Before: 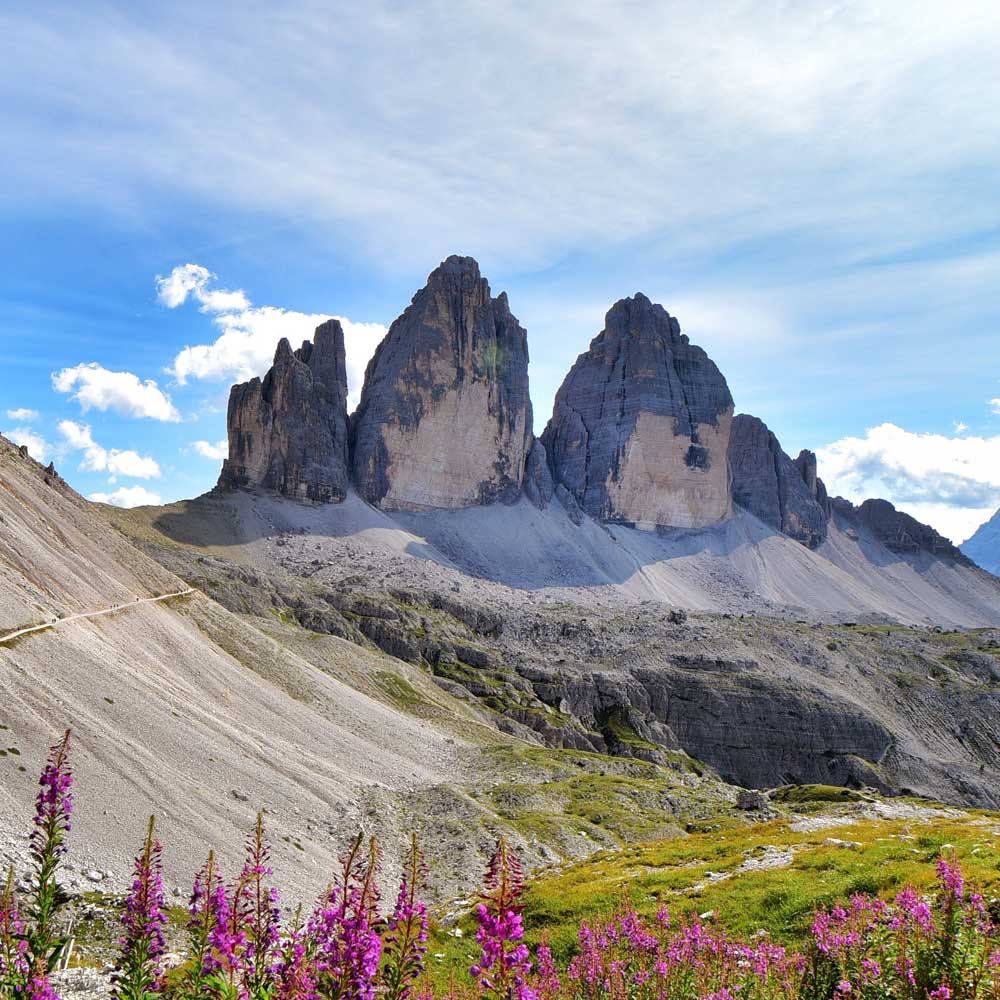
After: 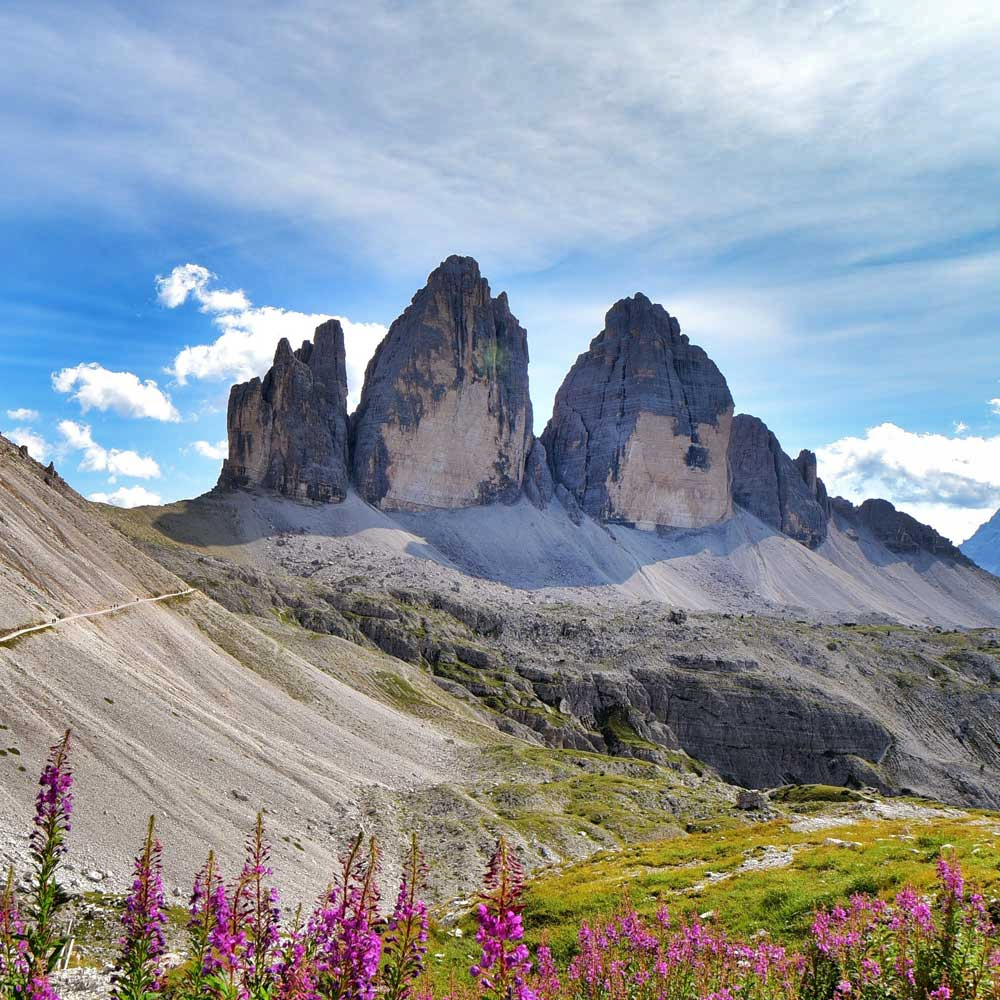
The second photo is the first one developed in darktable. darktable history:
shadows and highlights: shadows 60, soften with gaussian
vibrance: vibrance 0%
